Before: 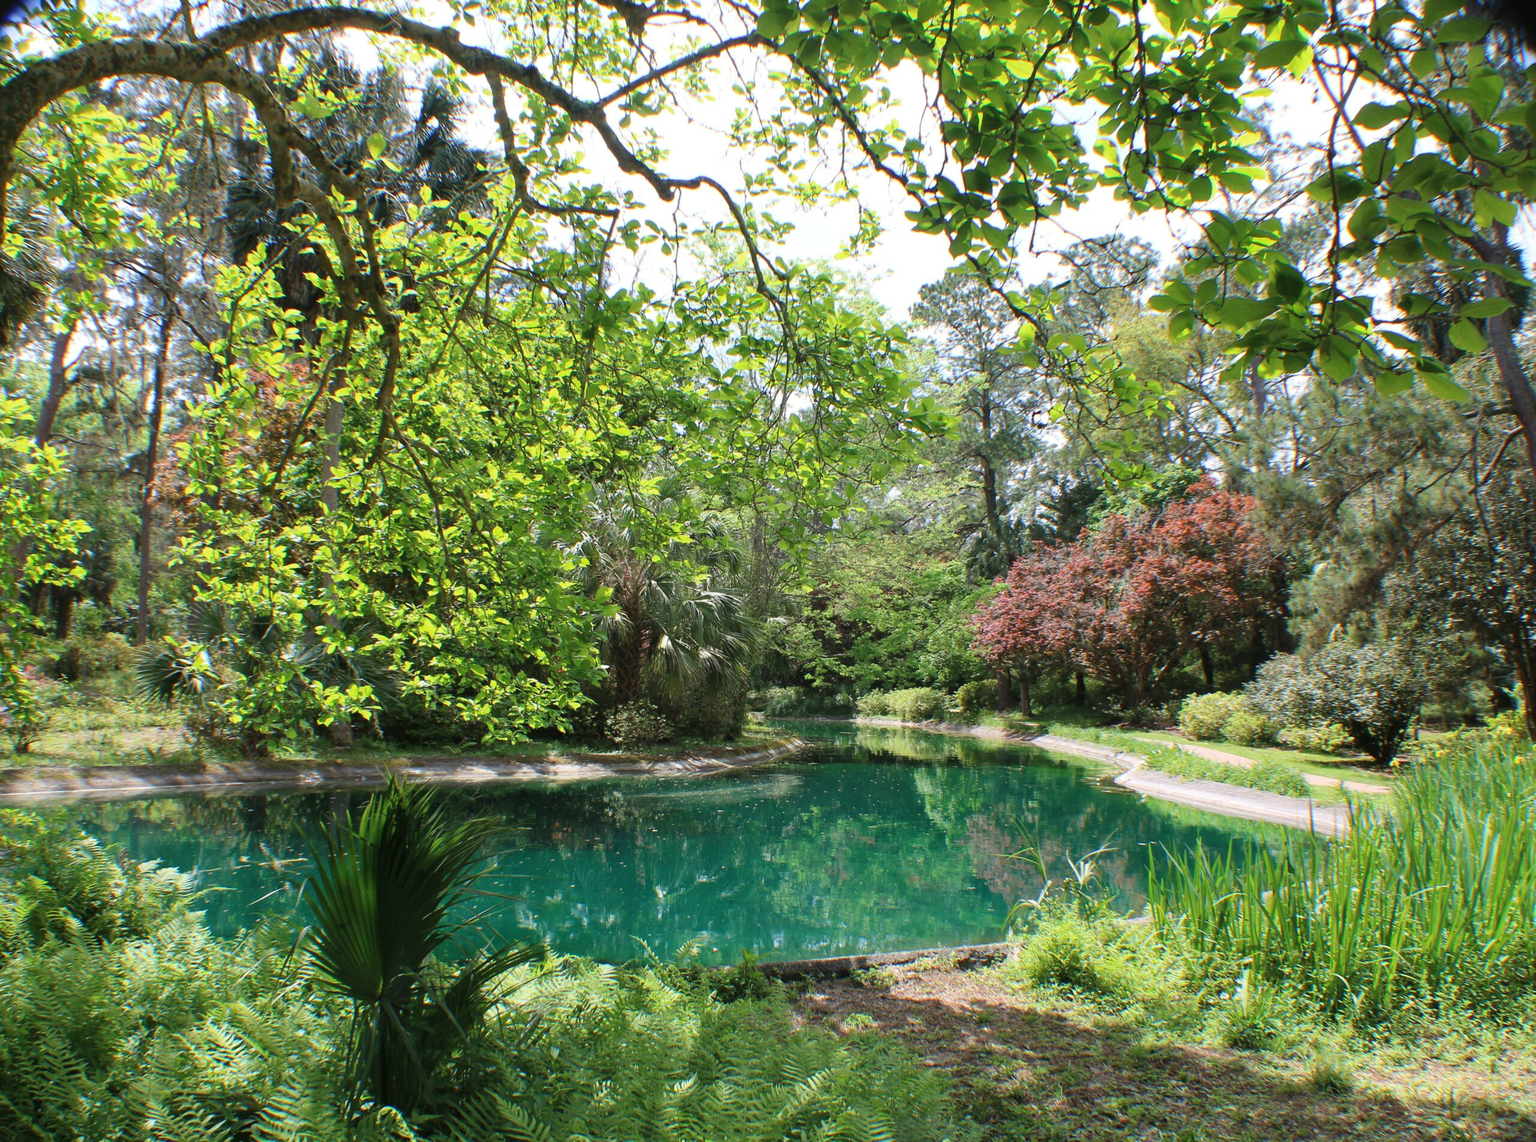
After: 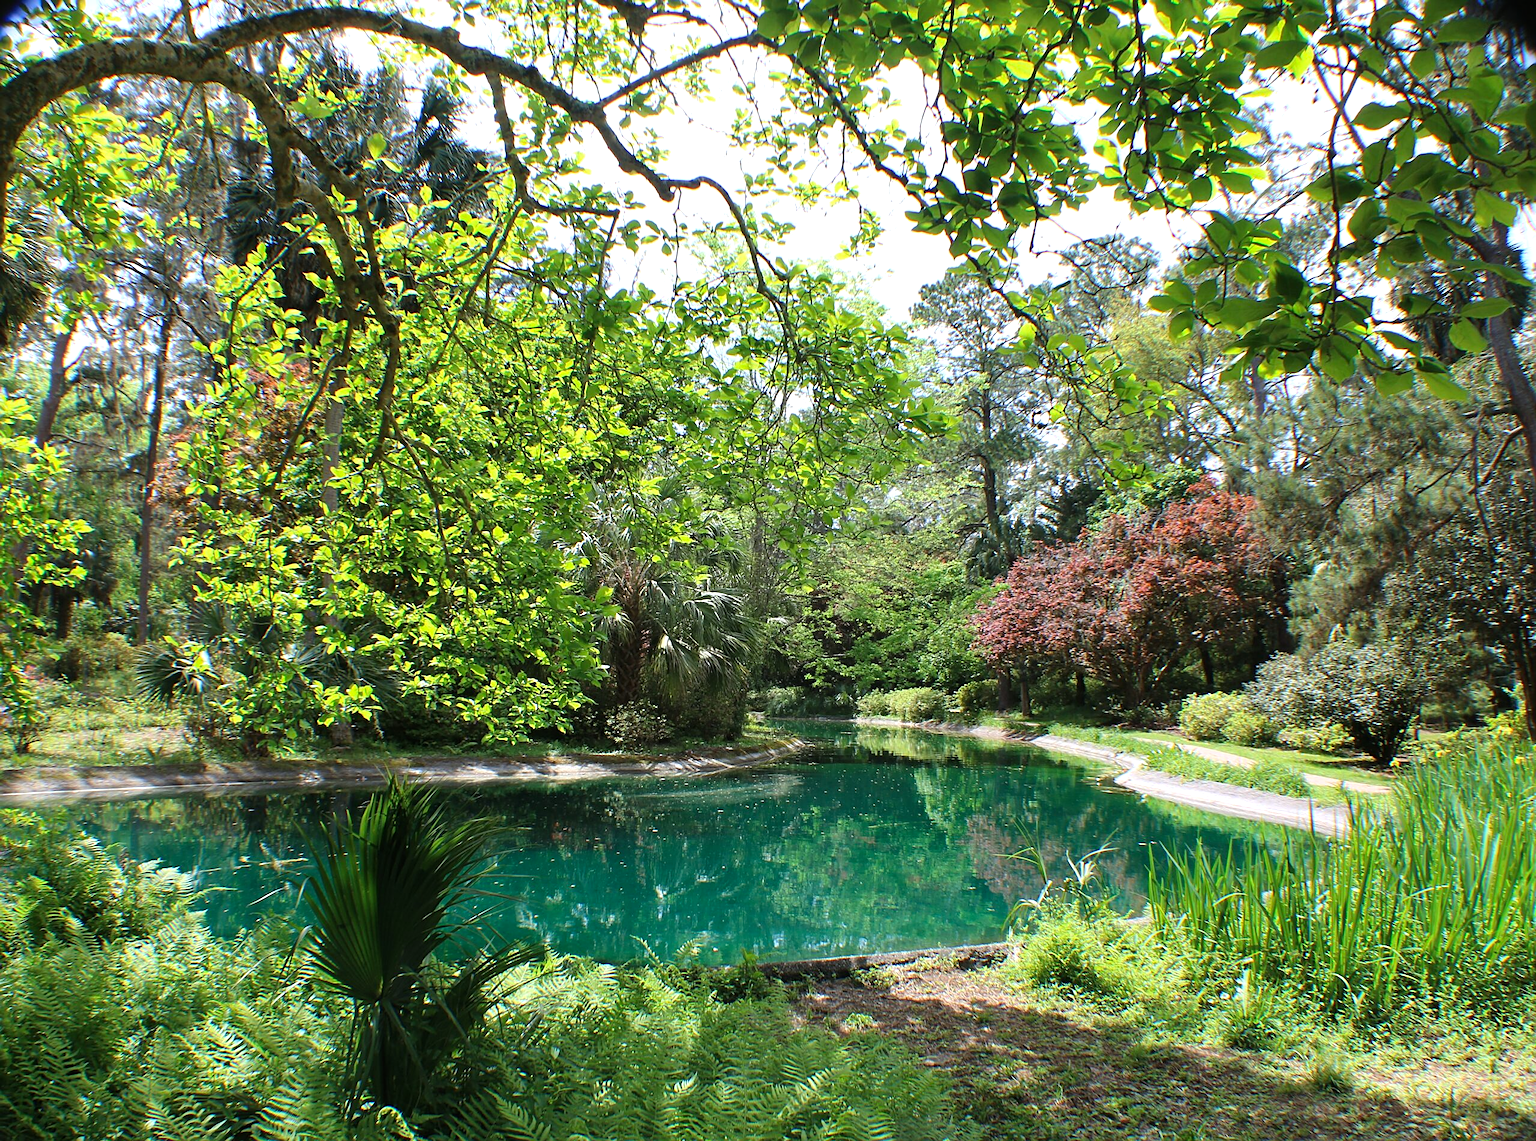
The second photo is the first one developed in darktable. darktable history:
white balance: red 0.982, blue 1.018
color balance: contrast 10%
sharpen: on, module defaults
